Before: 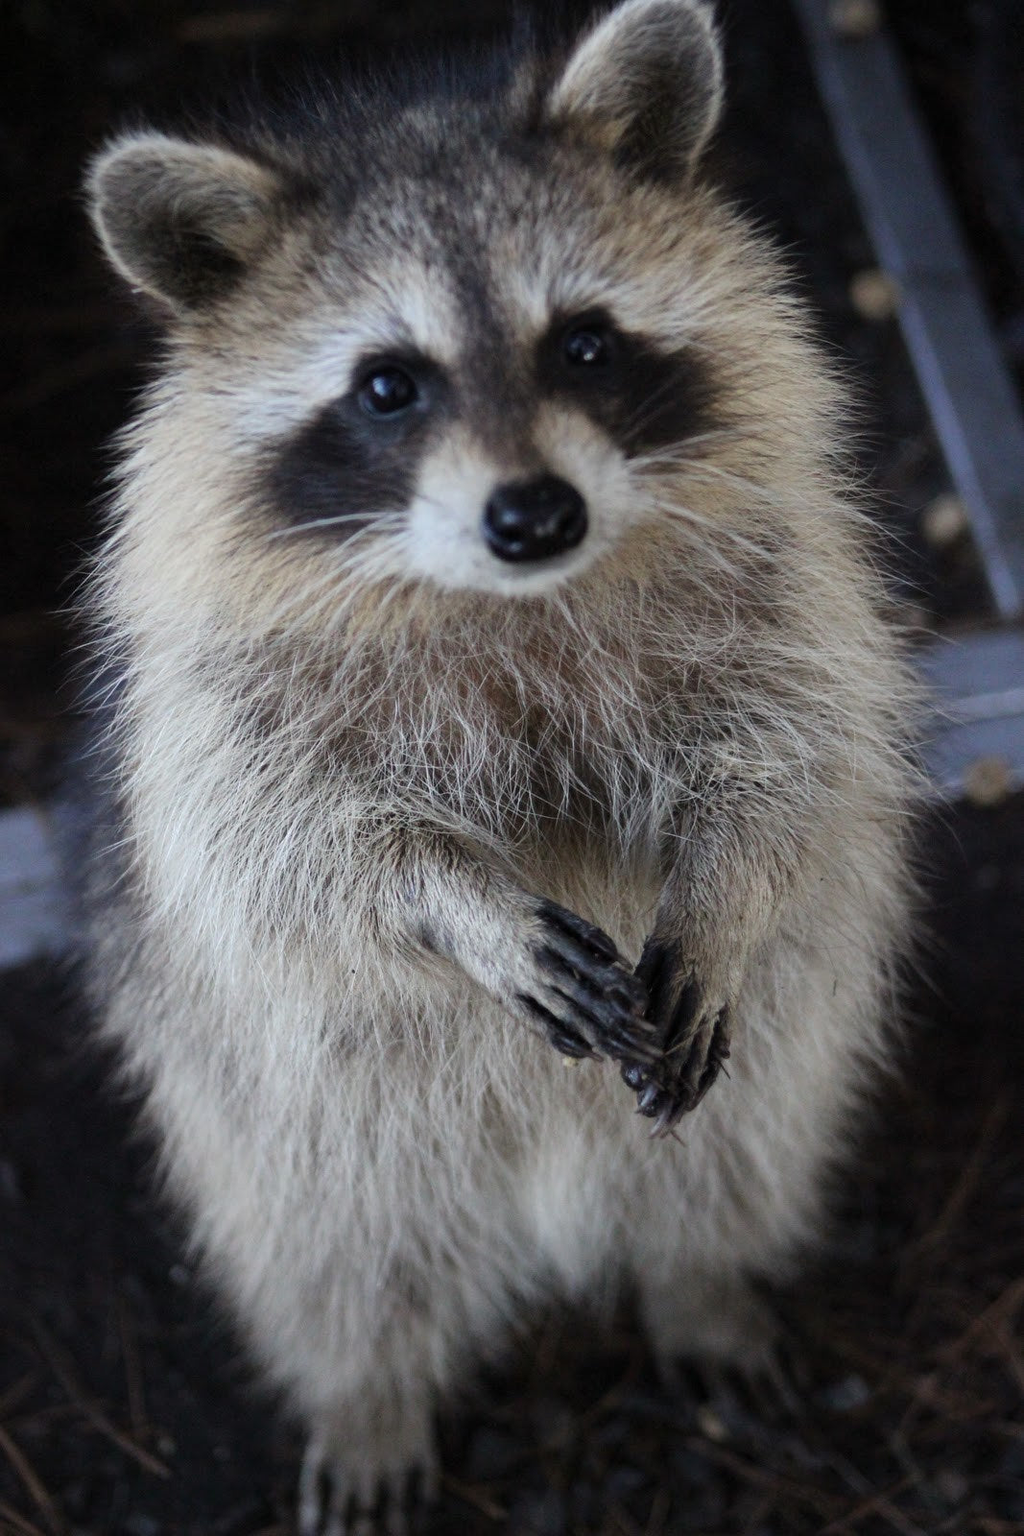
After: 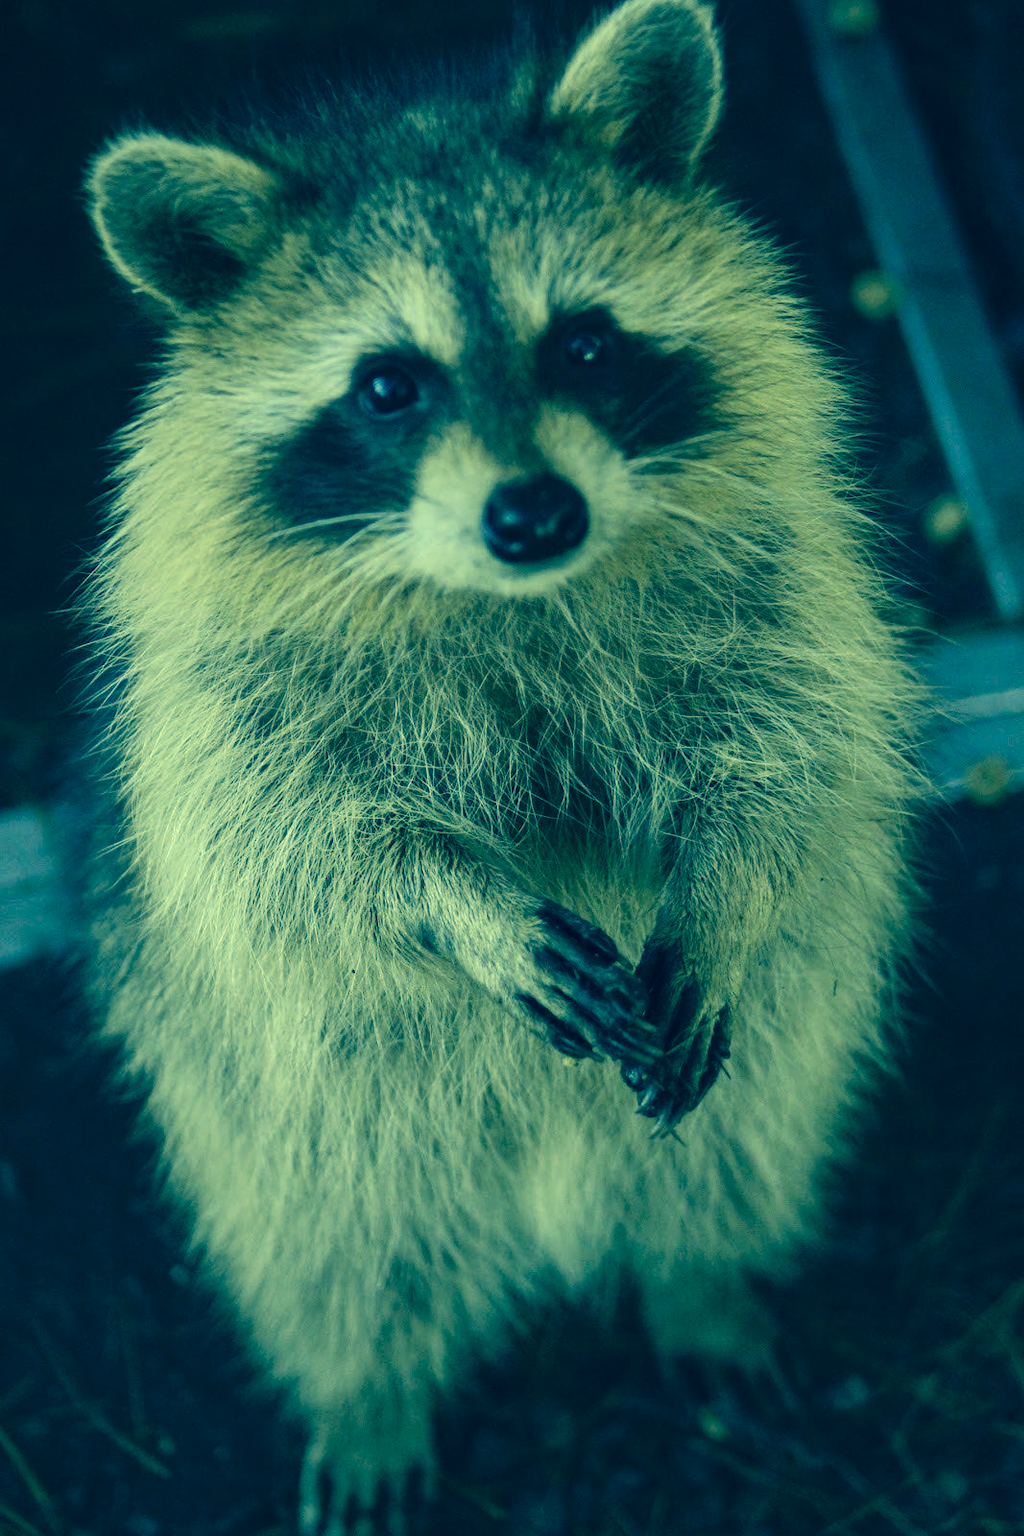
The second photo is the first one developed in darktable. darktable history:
color correction: highlights a* -15.58, highlights b* 40, shadows a* -40, shadows b* -26.18
local contrast: on, module defaults
